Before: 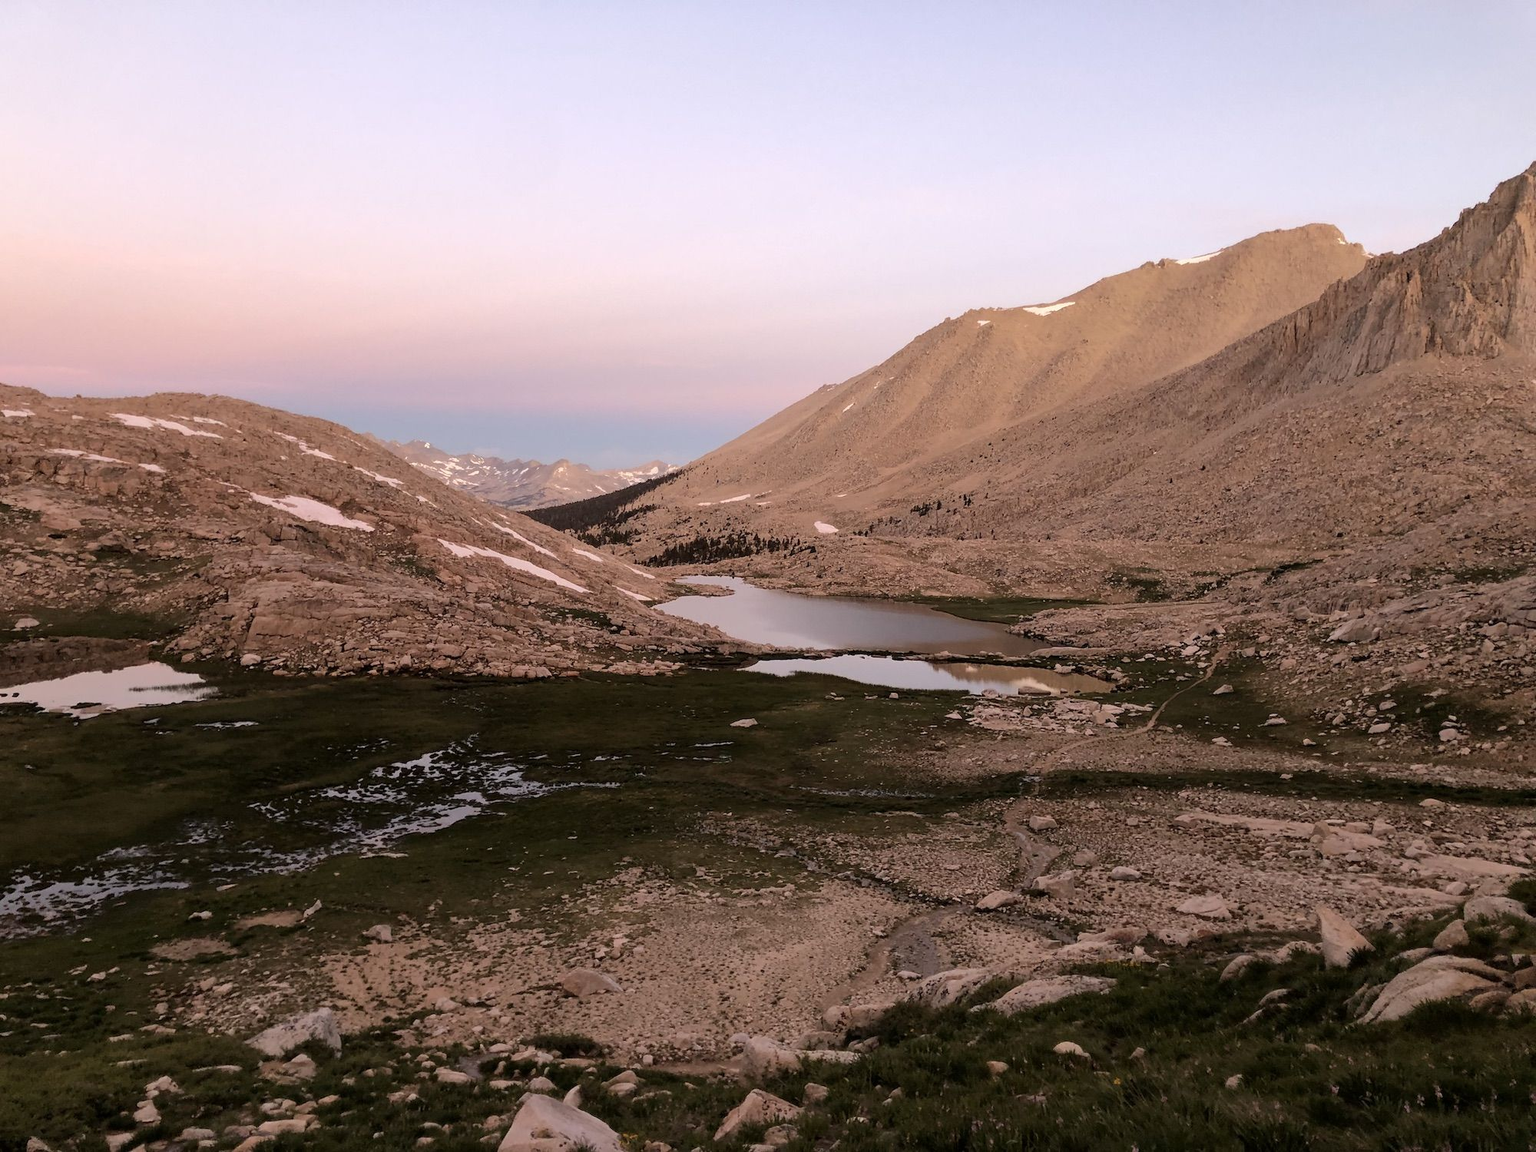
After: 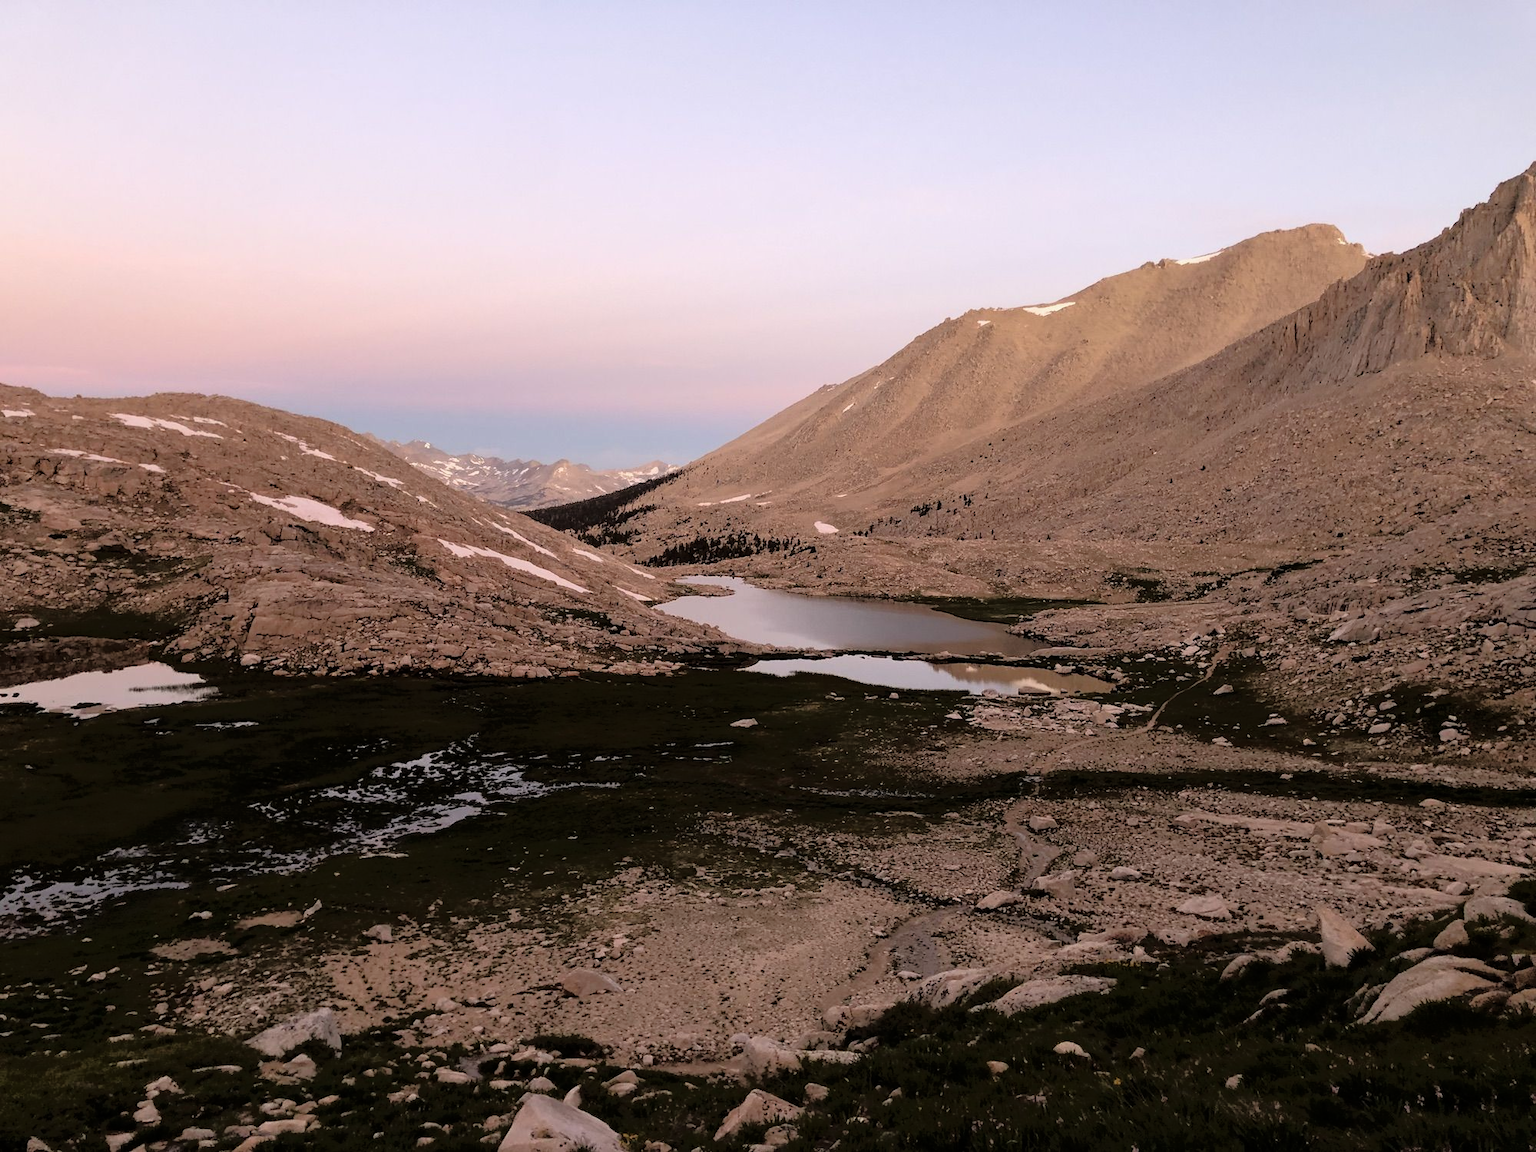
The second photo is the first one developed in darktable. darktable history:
tone equalizer: -8 EV -1.88 EV, -7 EV -1.19 EV, -6 EV -1.6 EV, edges refinement/feathering 500, mask exposure compensation -1.57 EV, preserve details no
